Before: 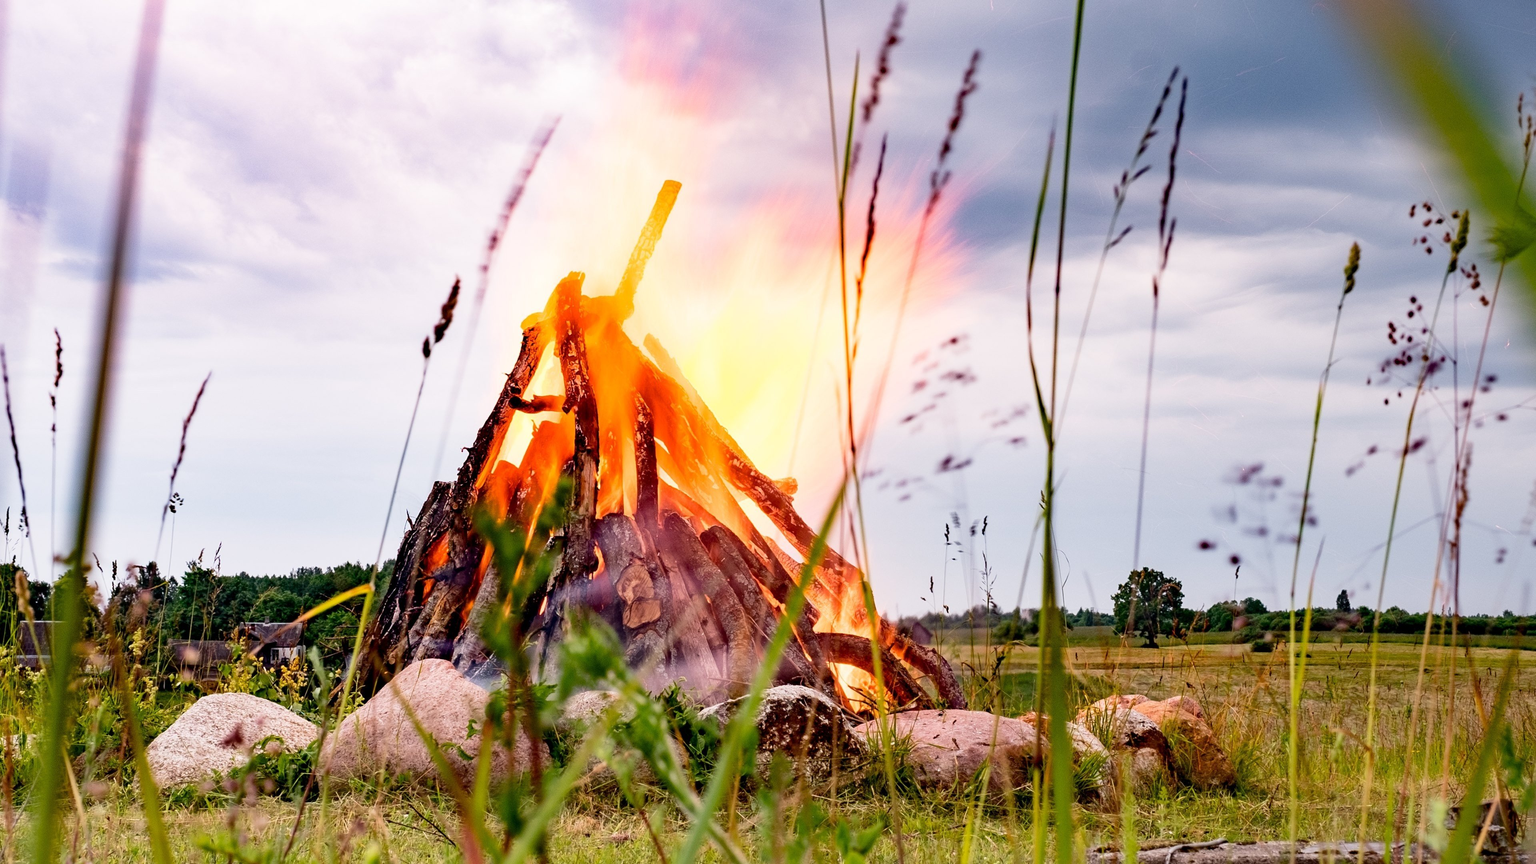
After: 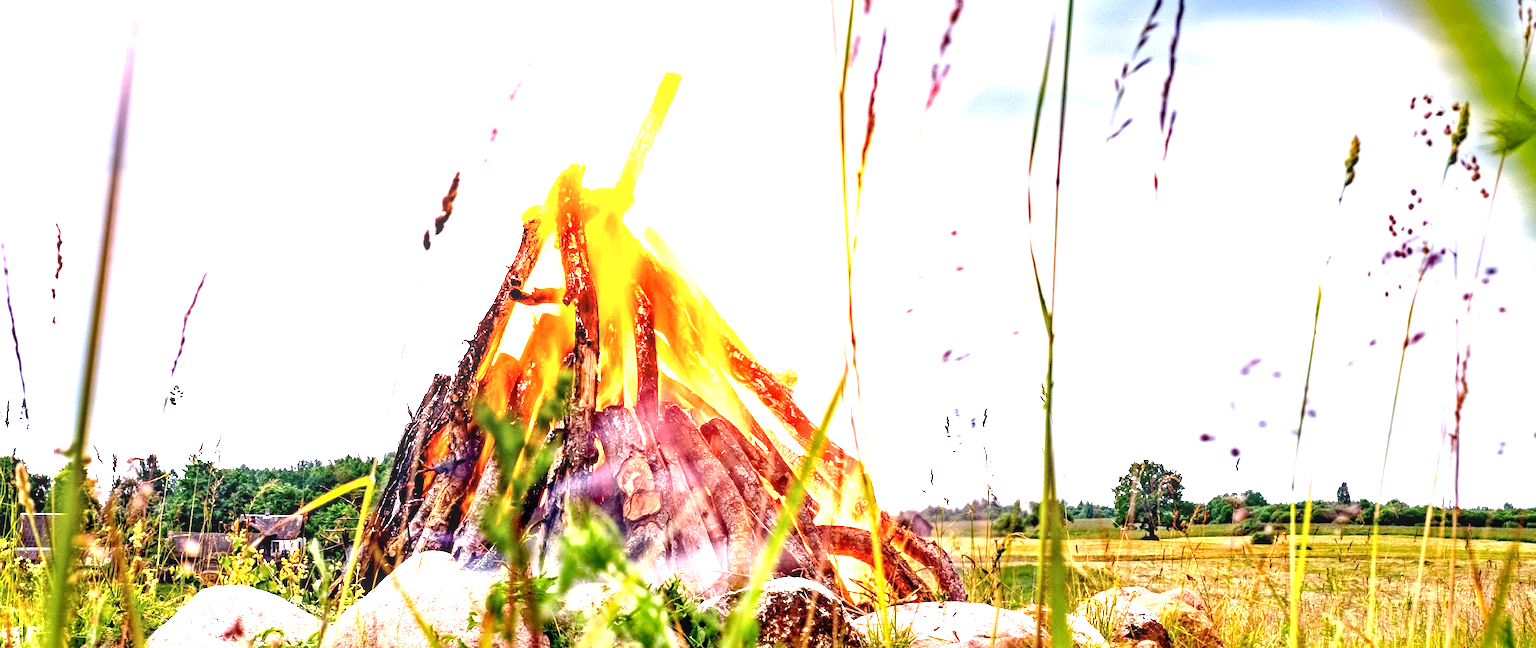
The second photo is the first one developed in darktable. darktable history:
crop and rotate: top 12.5%, bottom 12.5%
local contrast: highlights 55%, shadows 52%, detail 130%, midtone range 0.452
exposure: black level correction 0.001, exposure 1.735 EV, compensate highlight preservation false
rotate and perspective: automatic cropping off
